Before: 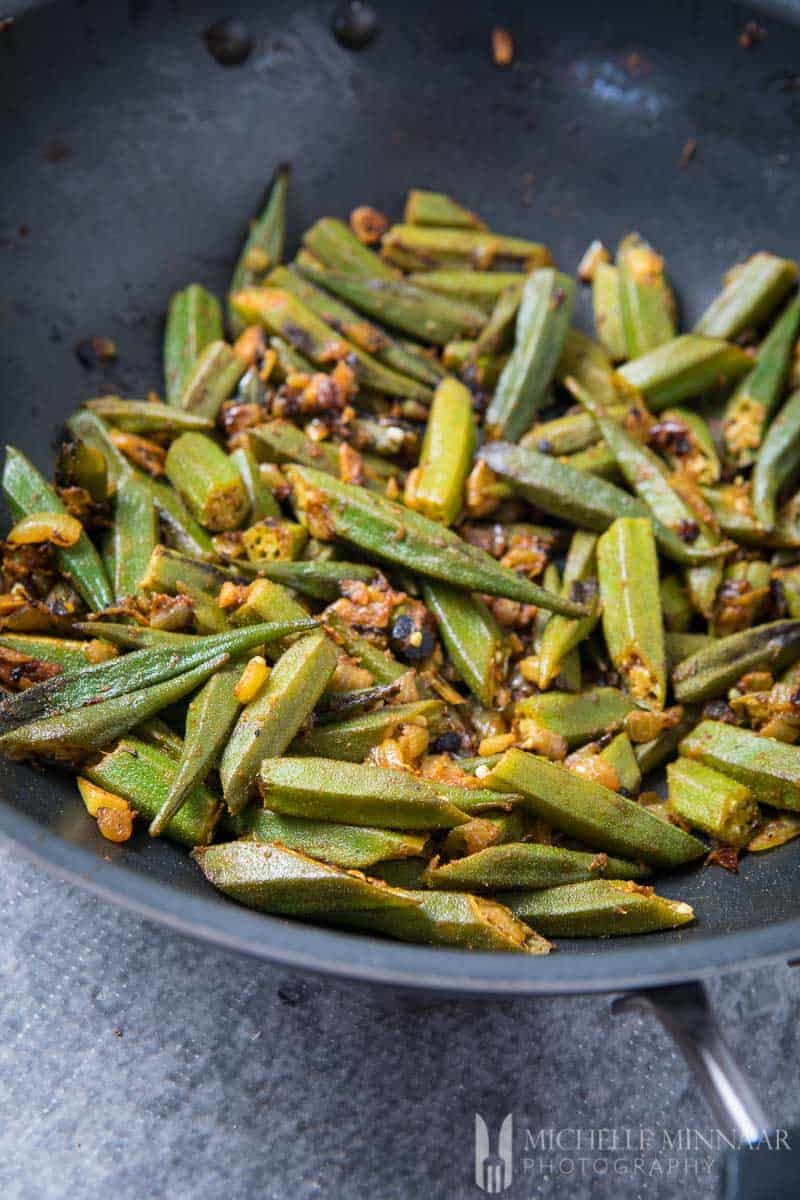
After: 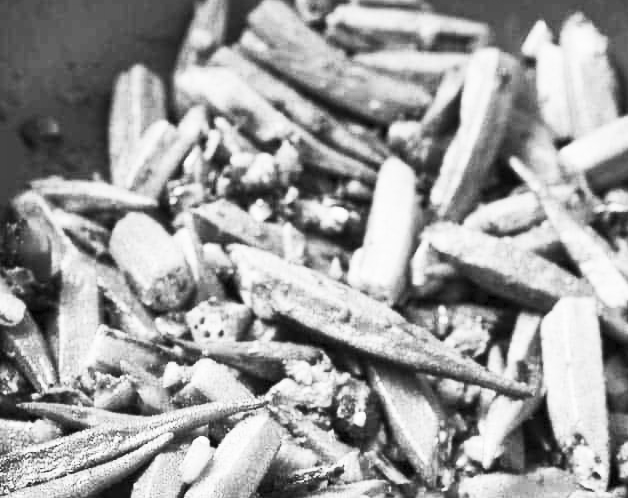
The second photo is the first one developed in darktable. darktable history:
contrast brightness saturation: contrast 0.53, brightness 0.47, saturation -1
crop: left 7.036%, top 18.398%, right 14.379%, bottom 40.043%
color zones: curves: ch1 [(0, -0.394) (0.143, -0.394) (0.286, -0.394) (0.429, -0.392) (0.571, -0.391) (0.714, -0.391) (0.857, -0.391) (1, -0.394)]
